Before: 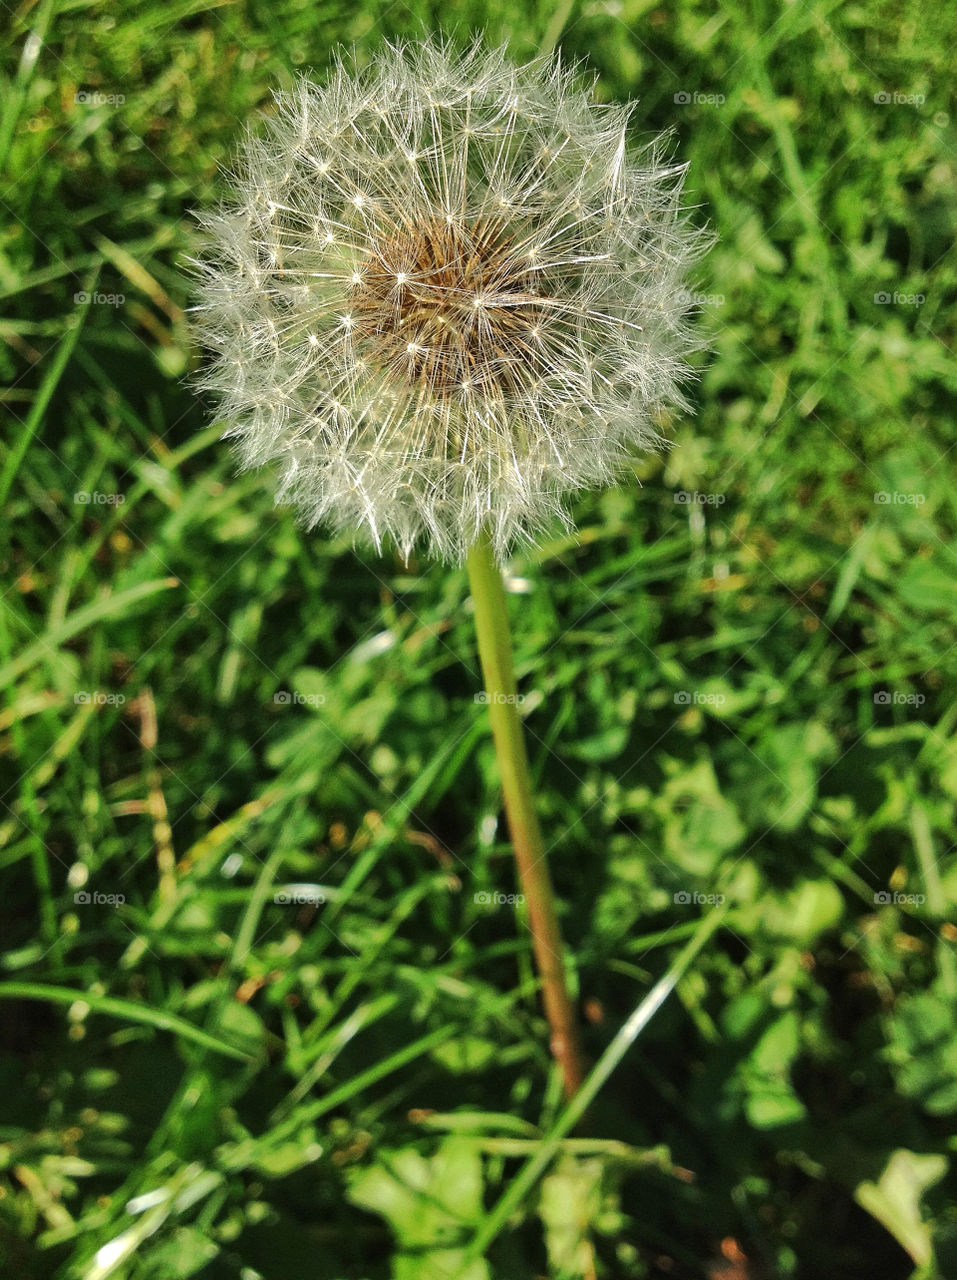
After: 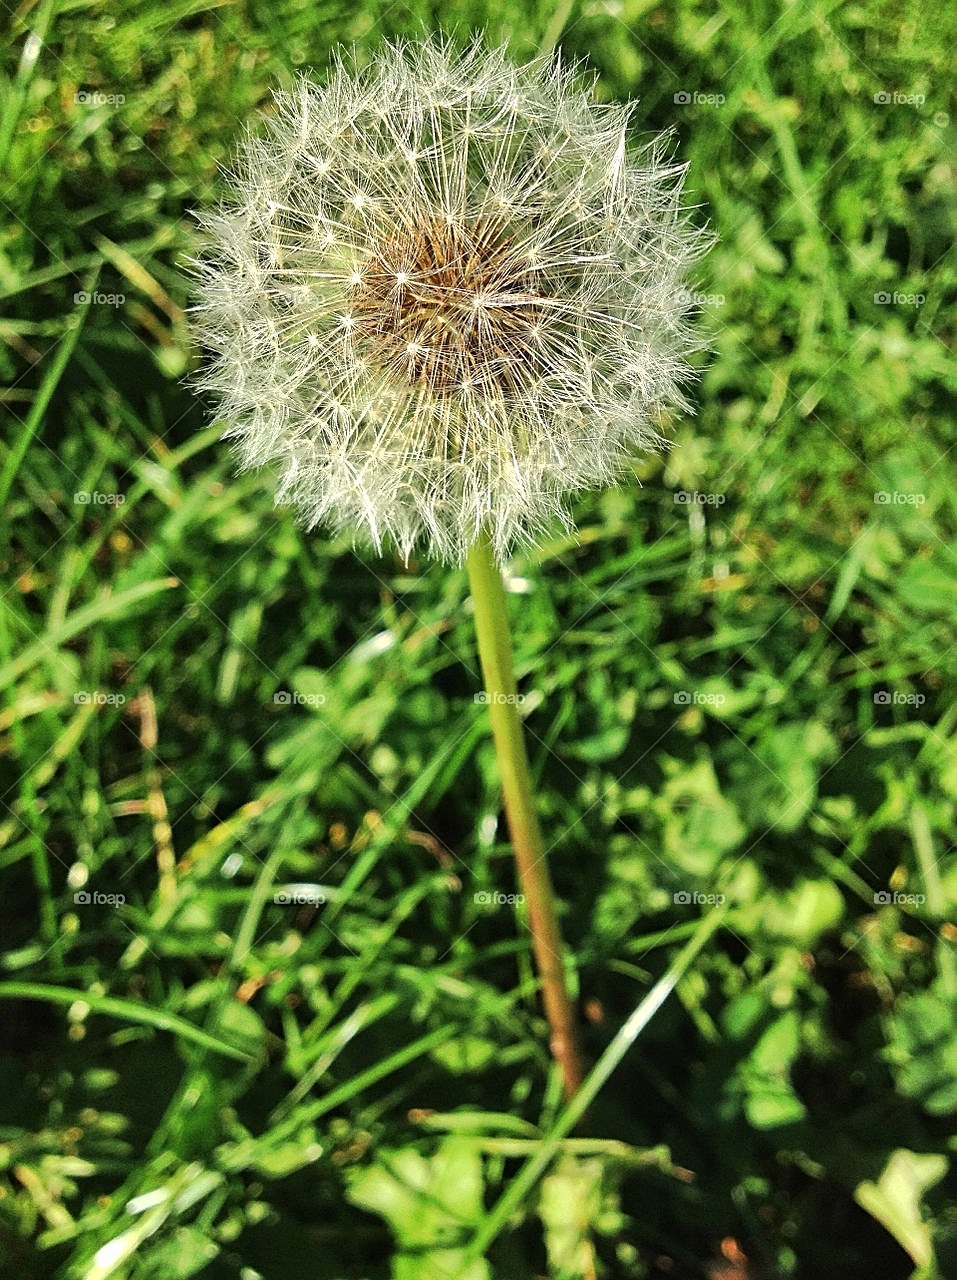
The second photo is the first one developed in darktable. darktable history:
sharpen: on, module defaults
shadows and highlights: shadows 12.09, white point adjustment 1.24, highlights color adjustment 42.74%, soften with gaussian
tone equalizer: -8 EV -0.388 EV, -7 EV -0.357 EV, -6 EV -0.302 EV, -5 EV -0.225 EV, -3 EV 0.221 EV, -2 EV 0.354 EV, -1 EV 0.365 EV, +0 EV 0.442 EV
